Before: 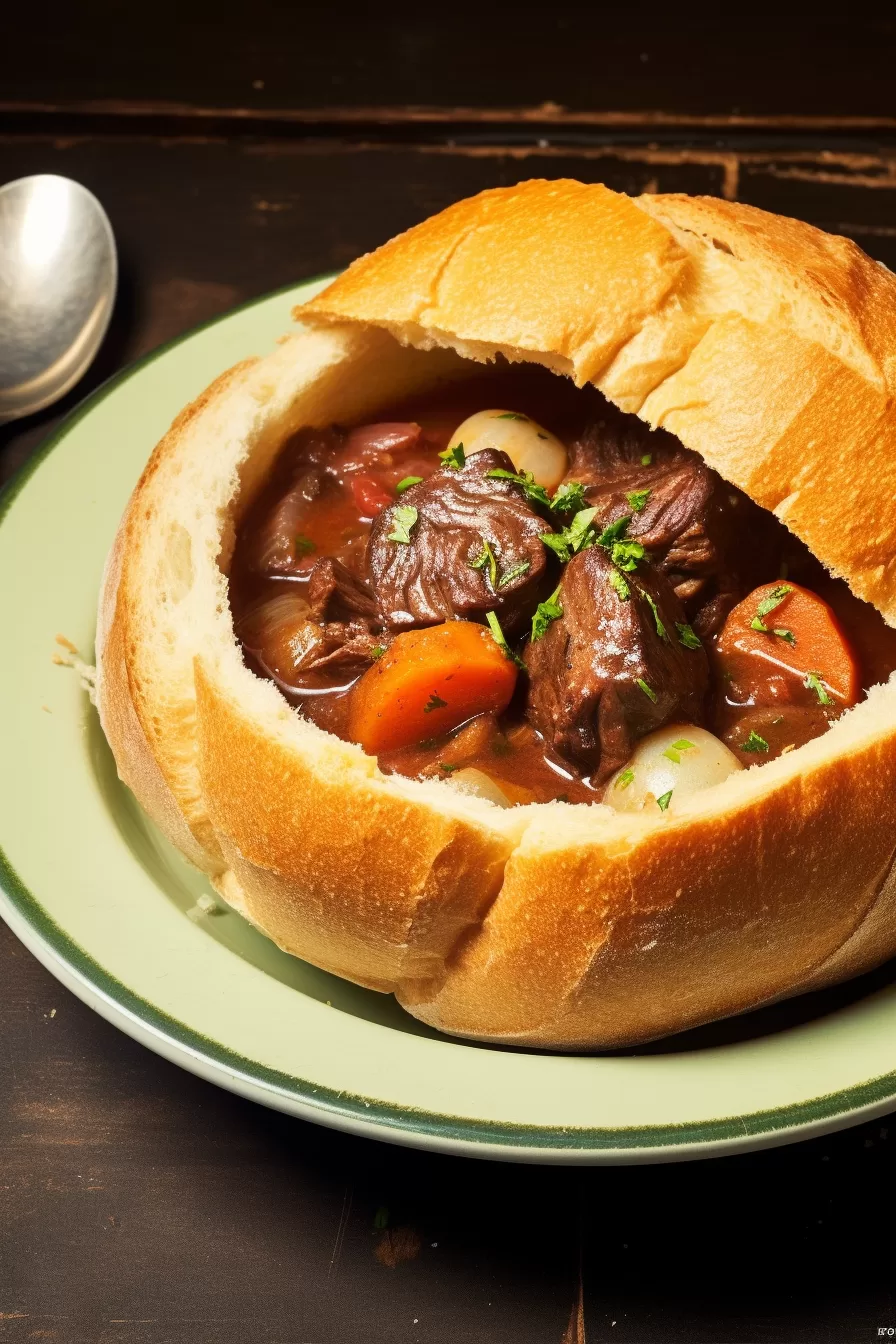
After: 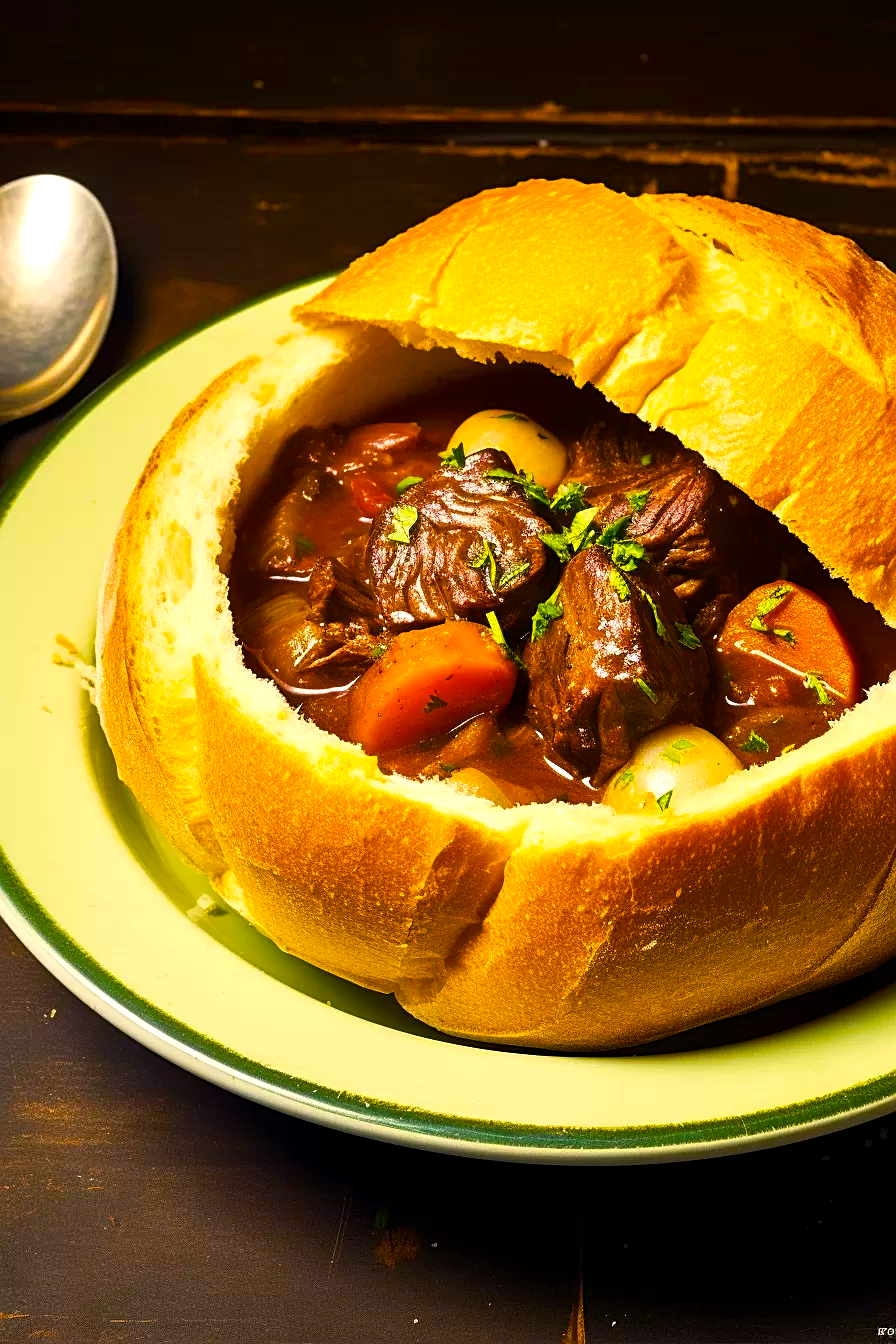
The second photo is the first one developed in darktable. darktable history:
color balance rgb: shadows lift › chroma 2.044%, shadows lift › hue 249.12°, highlights gain › chroma 1.42%, highlights gain › hue 51.51°, perceptual saturation grading › global saturation 36.494%, perceptual saturation grading › shadows 35.988%, perceptual brilliance grading › highlights 9.62%, perceptual brilliance grading › shadows -5.077%, global vibrance 41.178%
sharpen: amount 0.461
